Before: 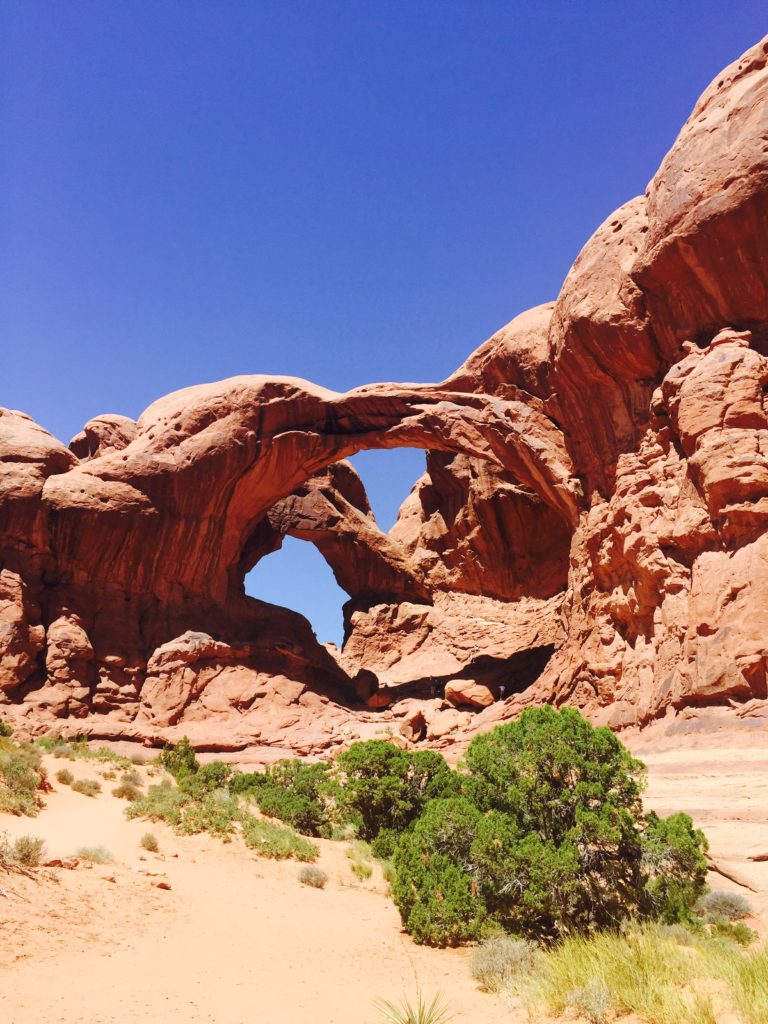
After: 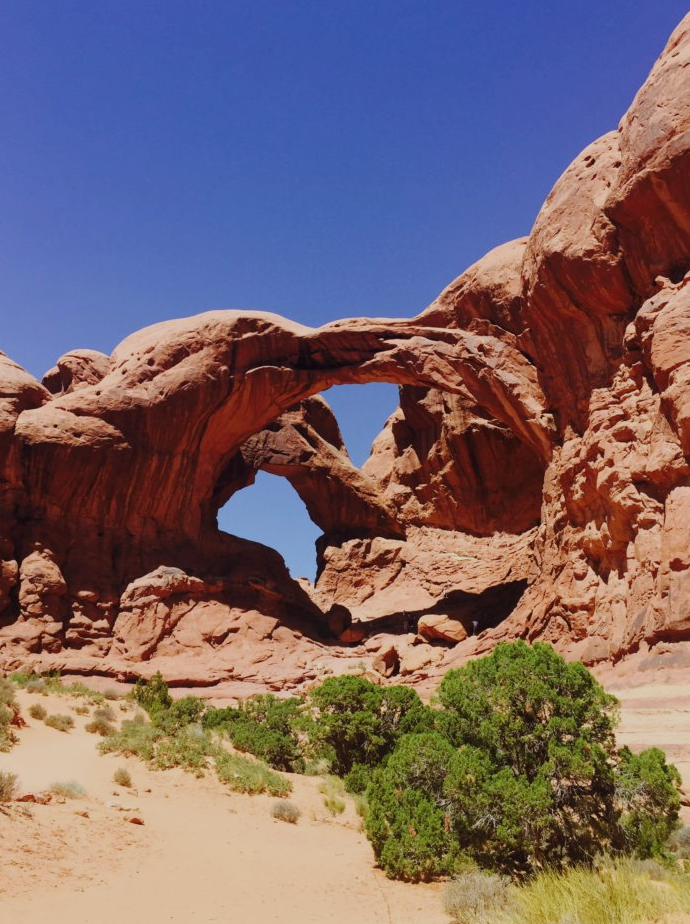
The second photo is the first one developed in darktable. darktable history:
crop: left 3.545%, top 6.404%, right 6.54%, bottom 3.274%
exposure: exposure -0.491 EV, compensate highlight preservation false
